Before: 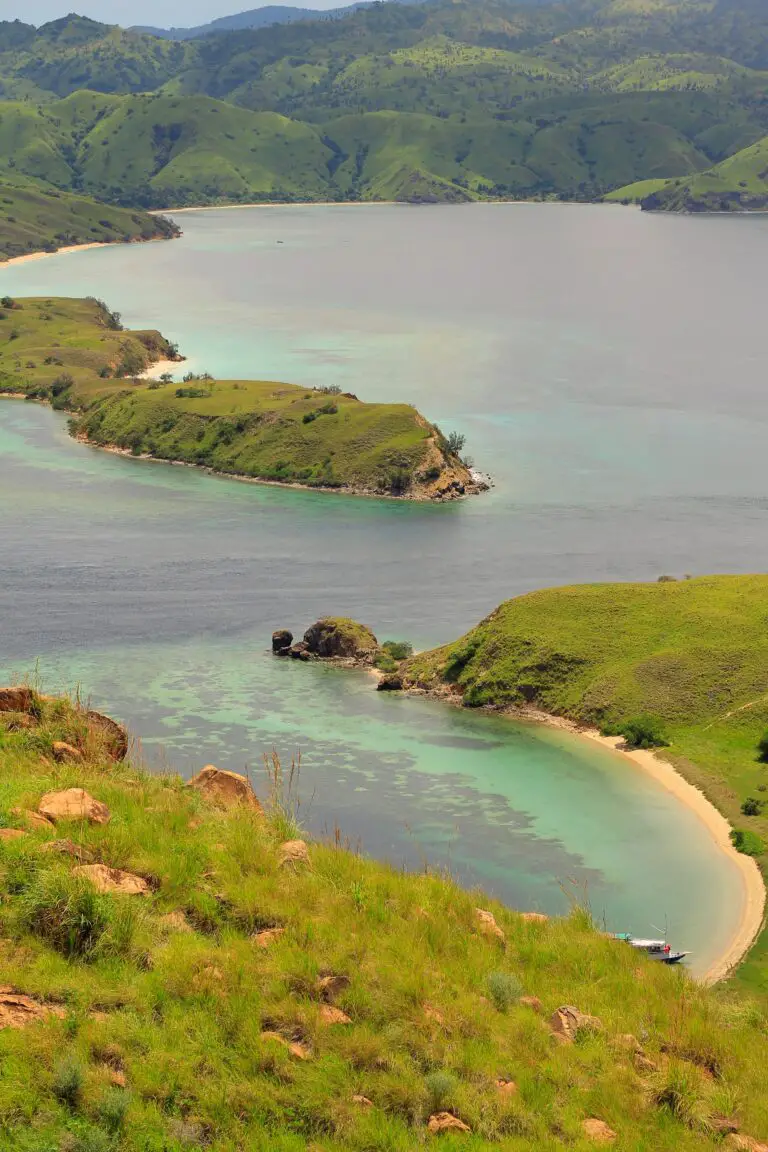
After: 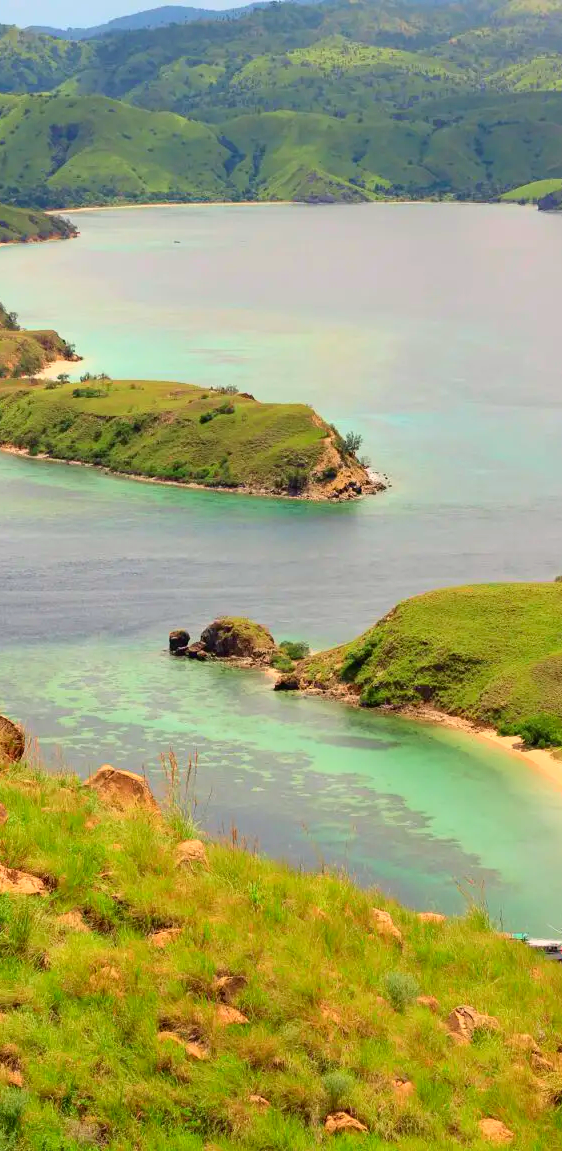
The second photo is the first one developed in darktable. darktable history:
crop: left 13.443%, right 13.31%
tone curve: curves: ch0 [(0, 0) (0.091, 0.075) (0.409, 0.457) (0.733, 0.82) (0.844, 0.908) (0.909, 0.942) (1, 0.973)]; ch1 [(0, 0) (0.437, 0.404) (0.5, 0.5) (0.529, 0.556) (0.58, 0.606) (0.616, 0.654) (1, 1)]; ch2 [(0, 0) (0.442, 0.415) (0.5, 0.5) (0.535, 0.557) (0.585, 0.62) (1, 1)], color space Lab, independent channels, preserve colors none
